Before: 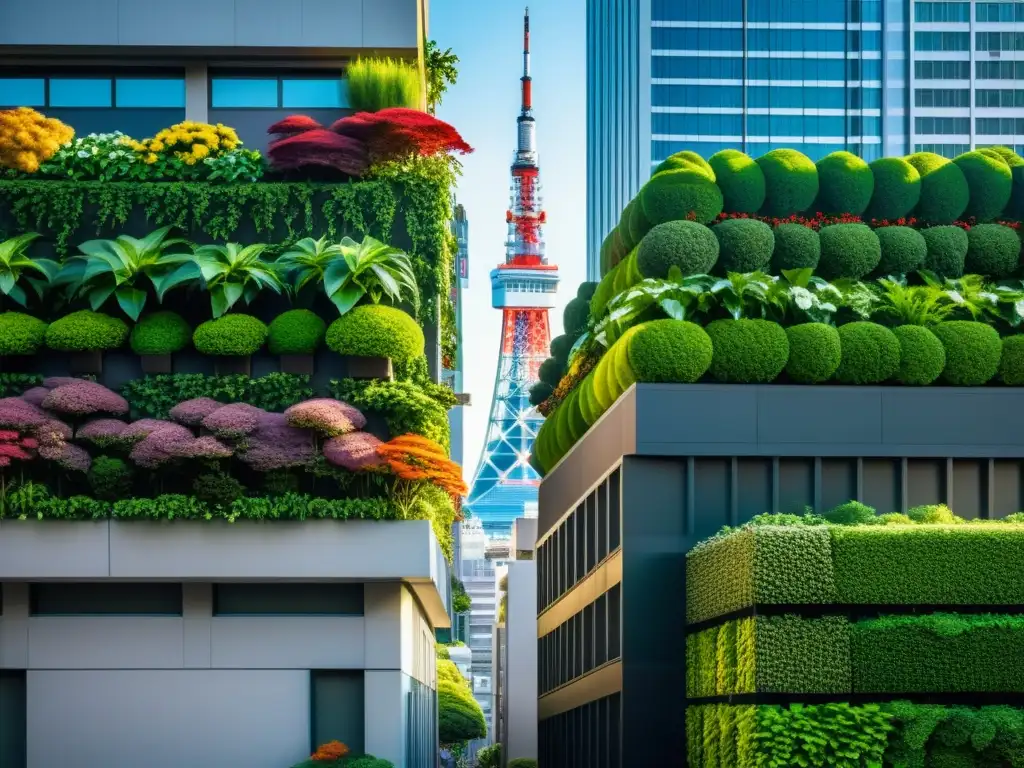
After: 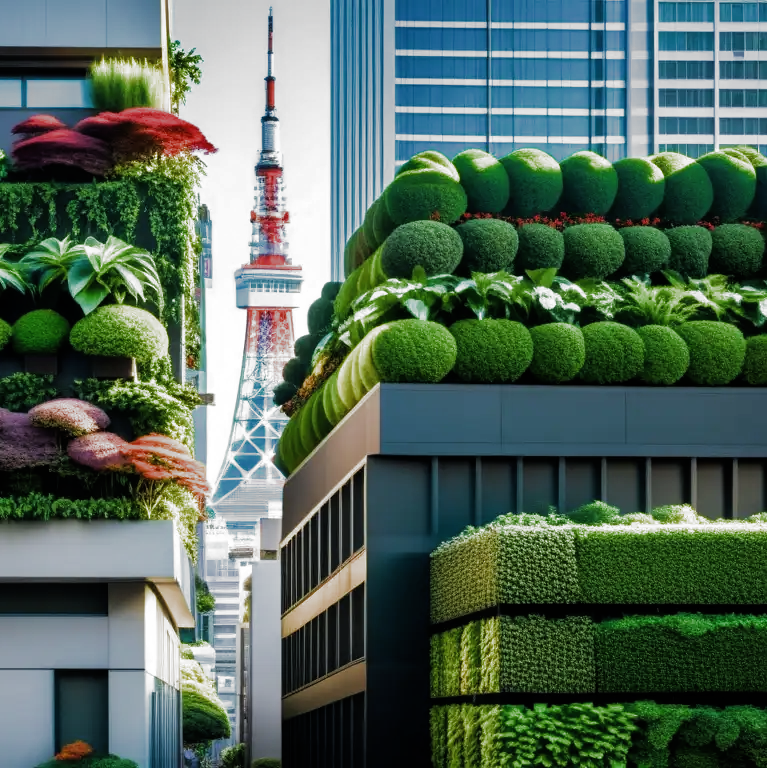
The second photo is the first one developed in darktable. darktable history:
filmic rgb: black relative exposure -9.1 EV, white relative exposure 2.31 EV, hardness 7.43, add noise in highlights 0.002, preserve chrominance max RGB, color science v3 (2019), use custom middle-gray values true, contrast in highlights soft
crop and rotate: left 25.023%
